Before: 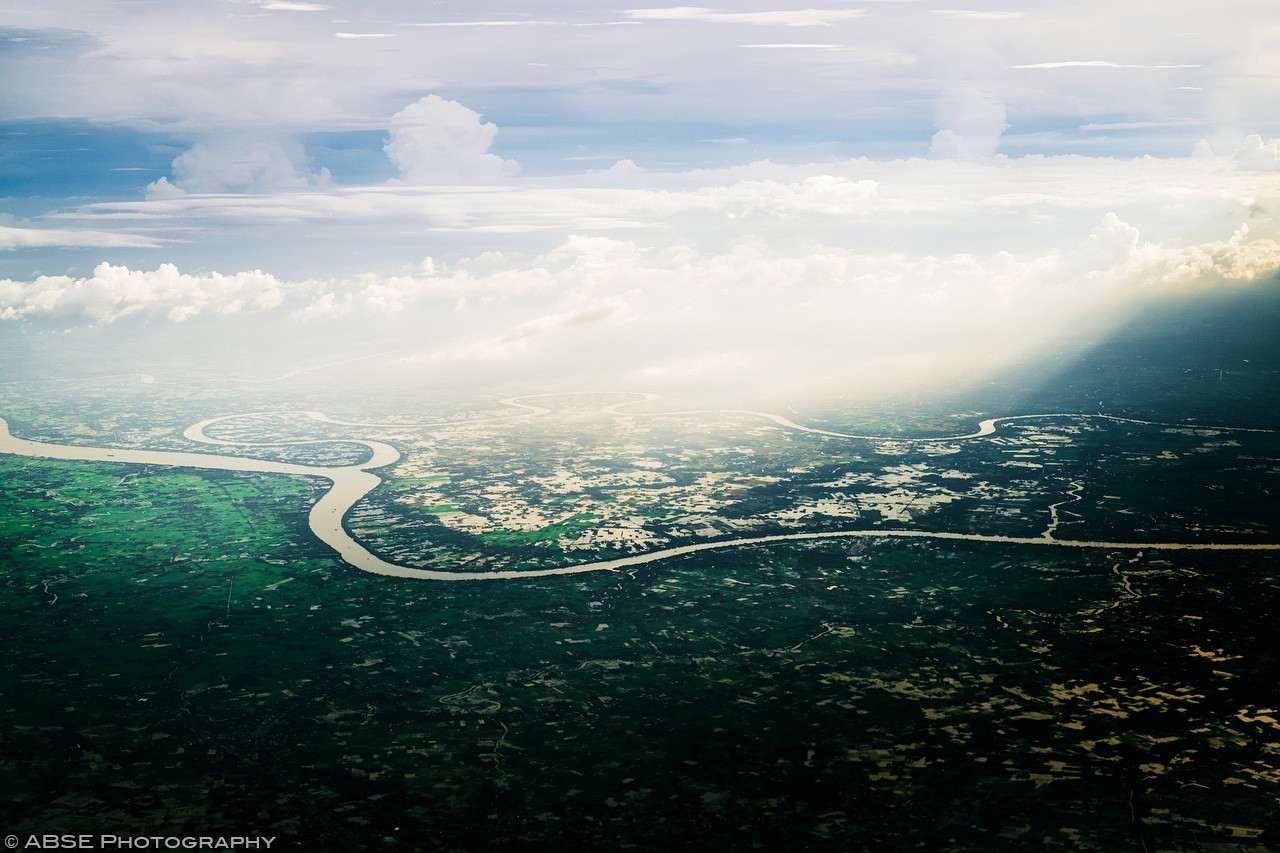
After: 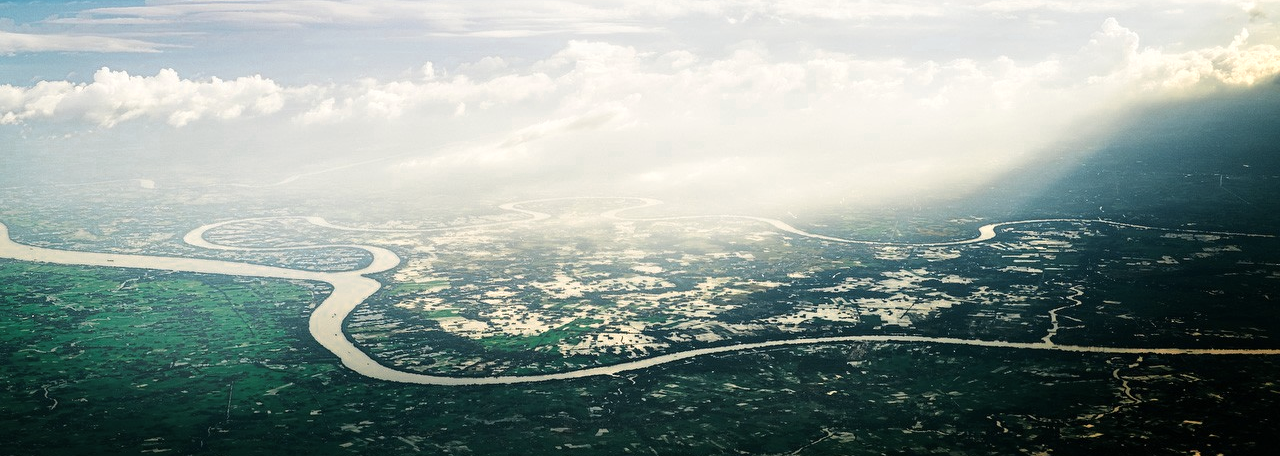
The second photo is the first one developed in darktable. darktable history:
crop and rotate: top 23.043%, bottom 23.437%
color zones: curves: ch0 [(0.018, 0.548) (0.197, 0.654) (0.425, 0.447) (0.605, 0.658) (0.732, 0.579)]; ch1 [(0.105, 0.531) (0.224, 0.531) (0.386, 0.39) (0.618, 0.456) (0.732, 0.456) (0.956, 0.421)]; ch2 [(0.039, 0.583) (0.215, 0.465) (0.399, 0.544) (0.465, 0.548) (0.614, 0.447) (0.724, 0.43) (0.882, 0.623) (0.956, 0.632)]
